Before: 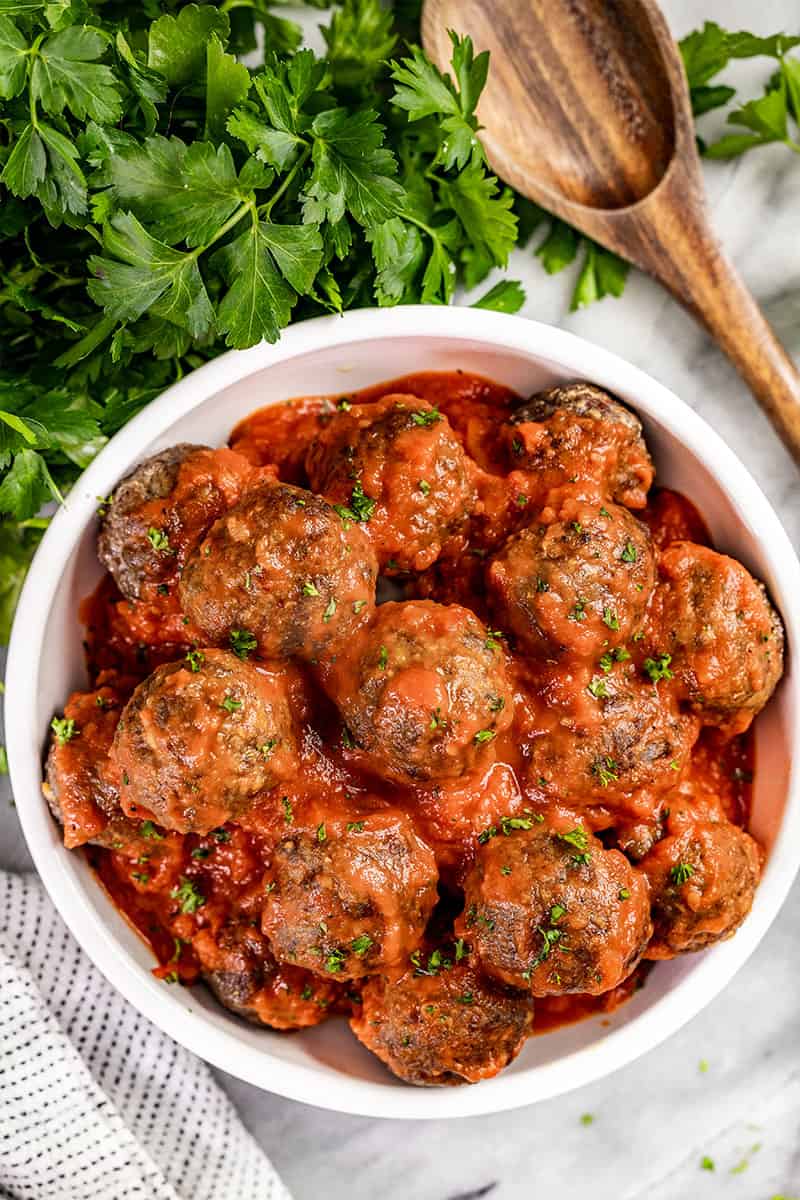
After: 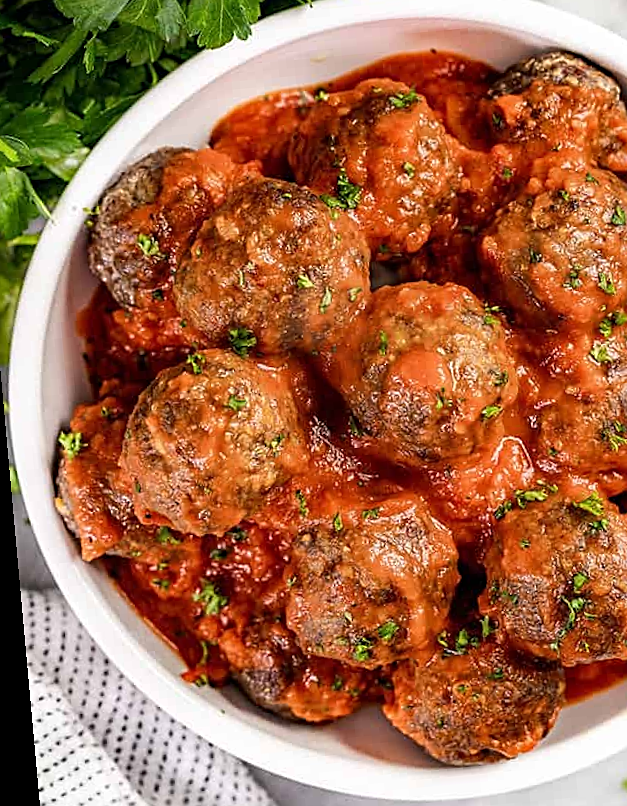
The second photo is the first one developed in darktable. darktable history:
sharpen: on, module defaults
rotate and perspective: rotation -5.2°, automatic cropping off
crop: left 6.488%, top 27.668%, right 24.183%, bottom 8.656%
